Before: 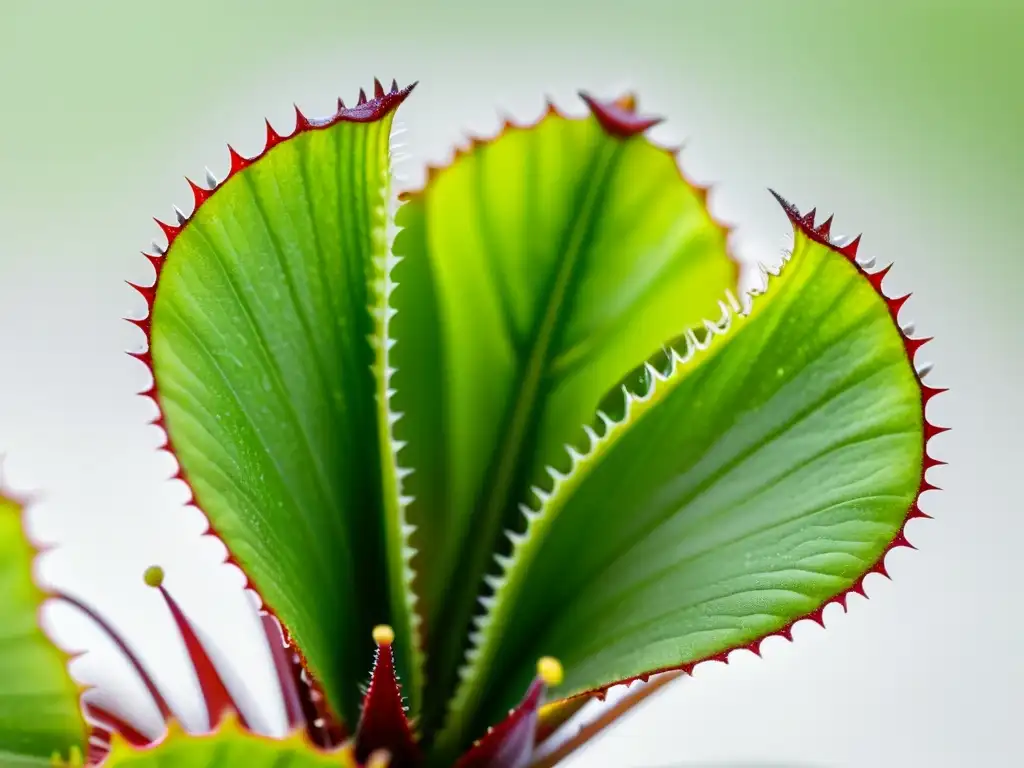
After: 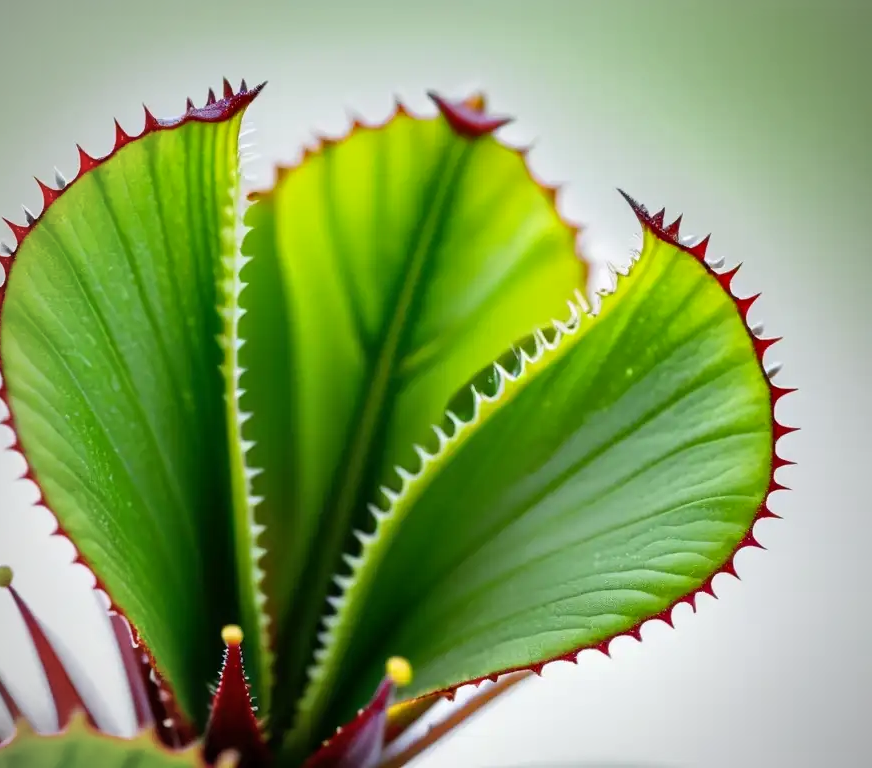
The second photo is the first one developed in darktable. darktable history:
crop and rotate: left 14.771%
vignetting: fall-off radius 60.88%
shadows and highlights: shadows 20.18, highlights -19.48, soften with gaussian
